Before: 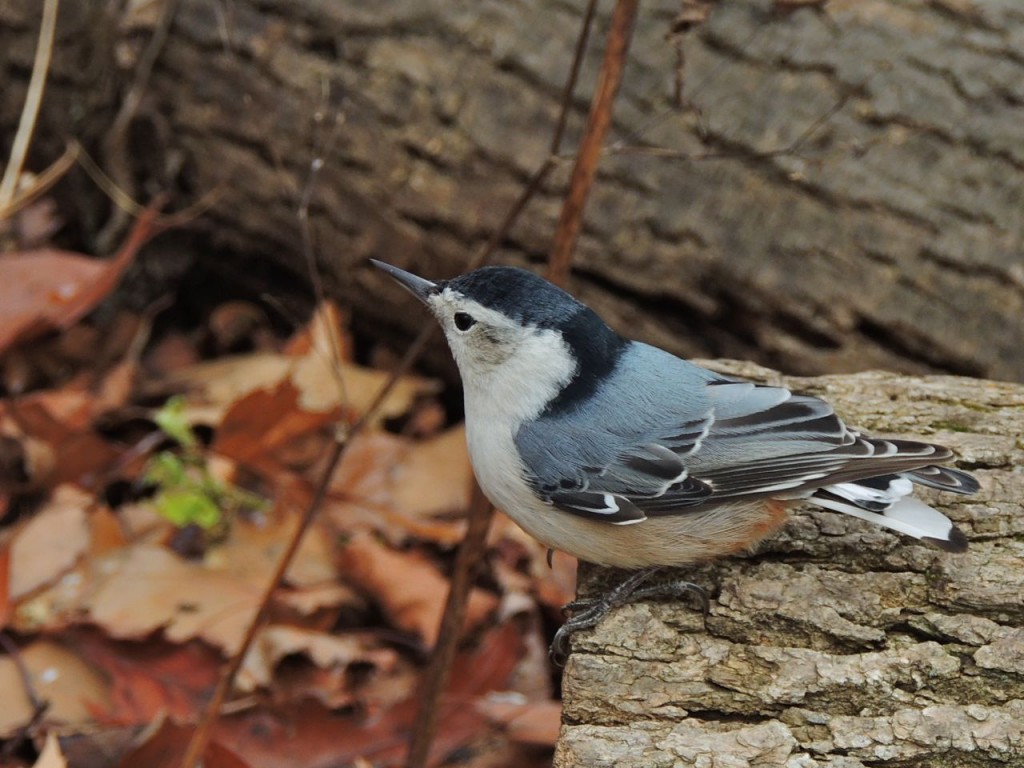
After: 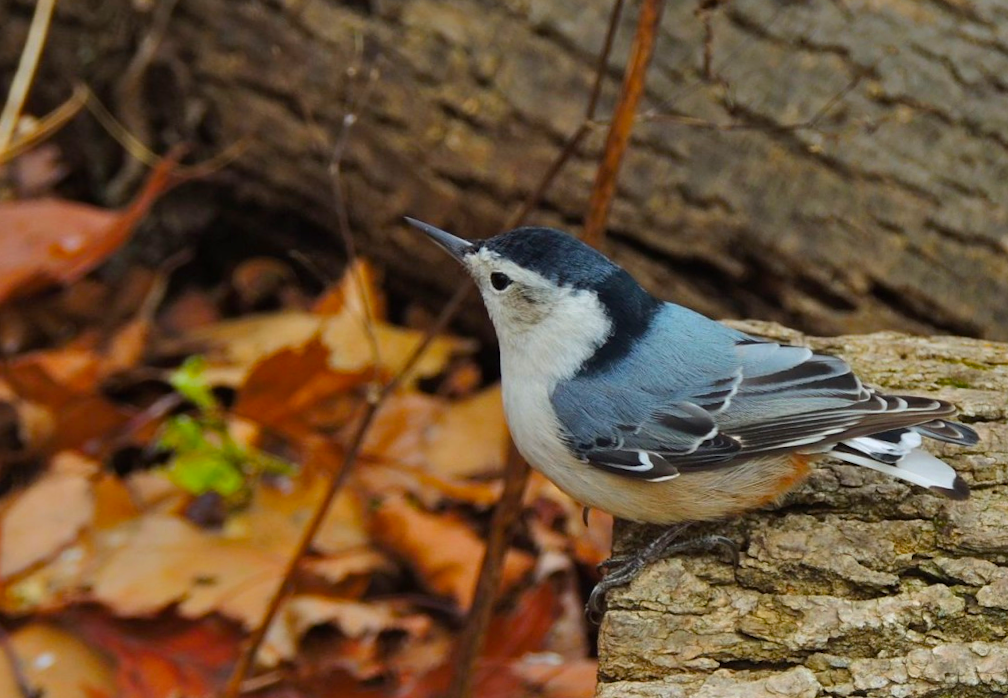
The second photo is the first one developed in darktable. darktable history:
rotate and perspective: rotation -0.013°, lens shift (vertical) -0.027, lens shift (horizontal) 0.178, crop left 0.016, crop right 0.989, crop top 0.082, crop bottom 0.918
color balance rgb: linear chroma grading › global chroma 15%, perceptual saturation grading › global saturation 30%
